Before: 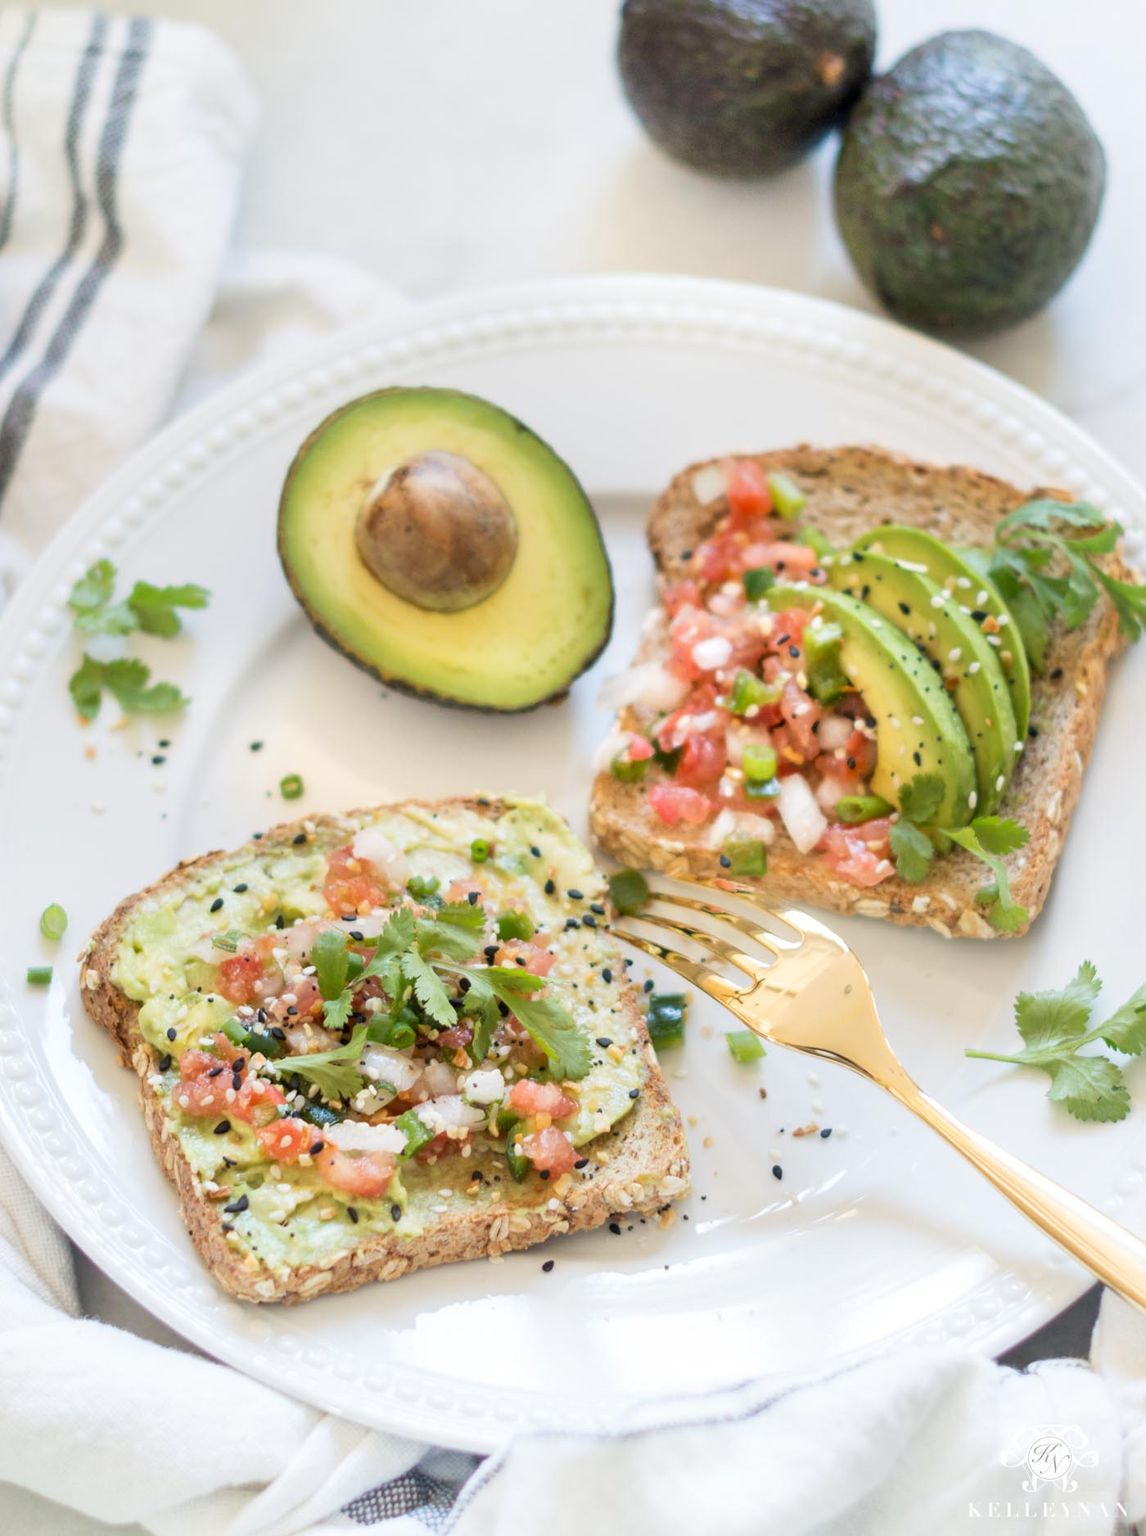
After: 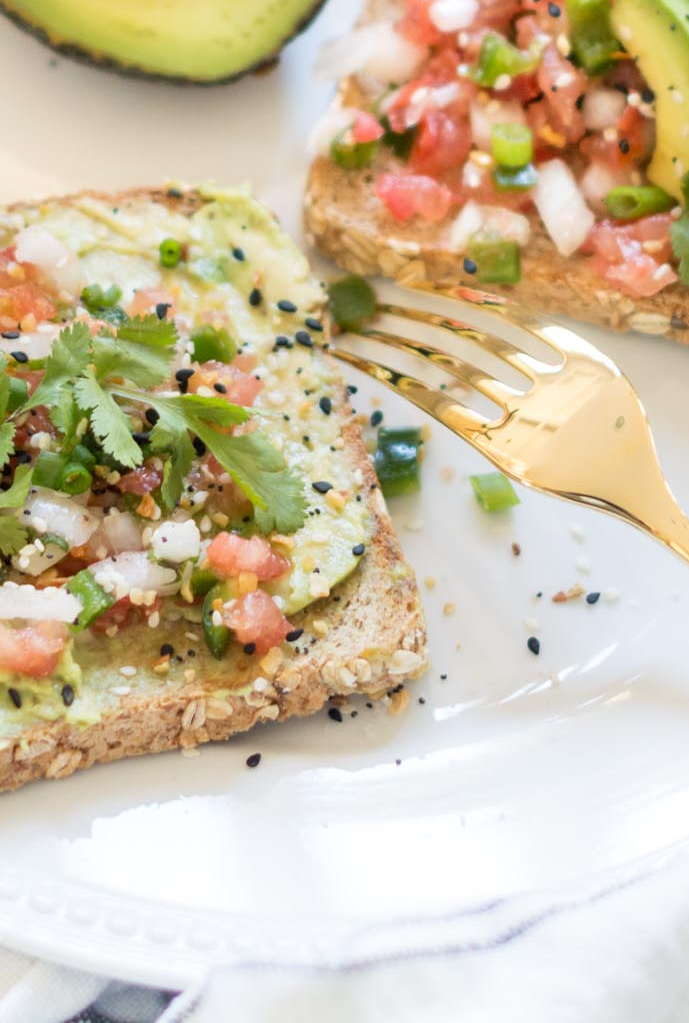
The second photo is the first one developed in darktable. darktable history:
crop: left 29.721%, top 41.915%, right 21.026%, bottom 3.512%
